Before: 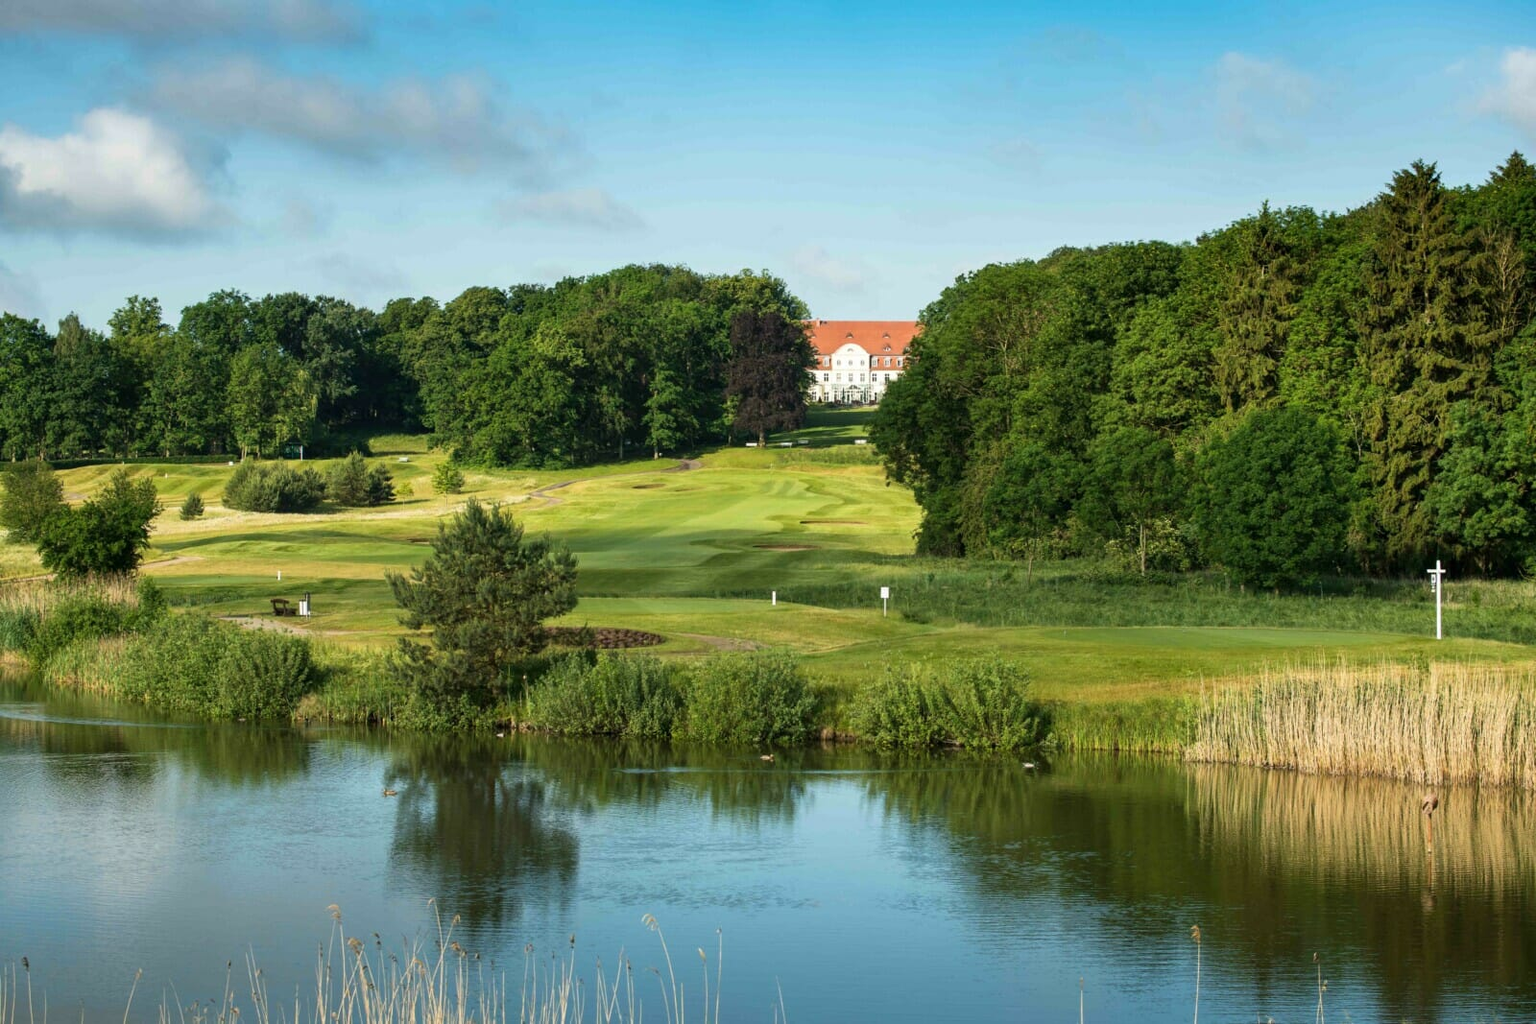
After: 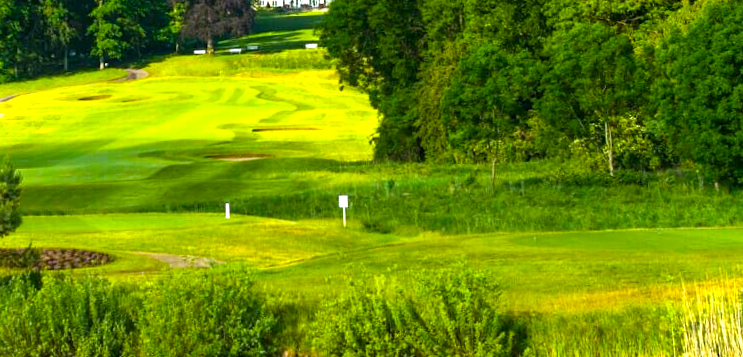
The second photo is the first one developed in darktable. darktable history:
white balance: red 0.954, blue 1.079
crop: left 36.607%, top 34.735%, right 13.146%, bottom 30.611%
rotate and perspective: rotation -1.68°, lens shift (vertical) -0.146, crop left 0.049, crop right 0.912, crop top 0.032, crop bottom 0.96
haze removal: strength 0.02, distance 0.25, compatibility mode true, adaptive false
color balance rgb: linear chroma grading › global chroma 10%, perceptual saturation grading › global saturation 40%, perceptual brilliance grading › global brilliance 30%, global vibrance 20%
